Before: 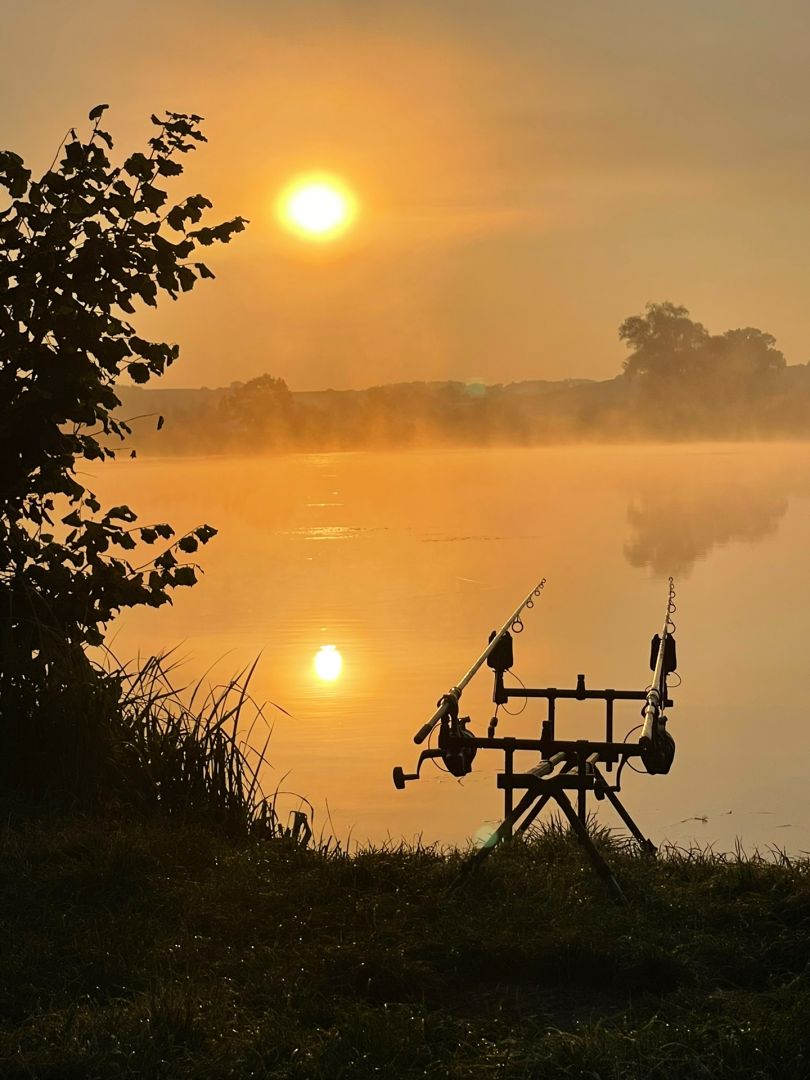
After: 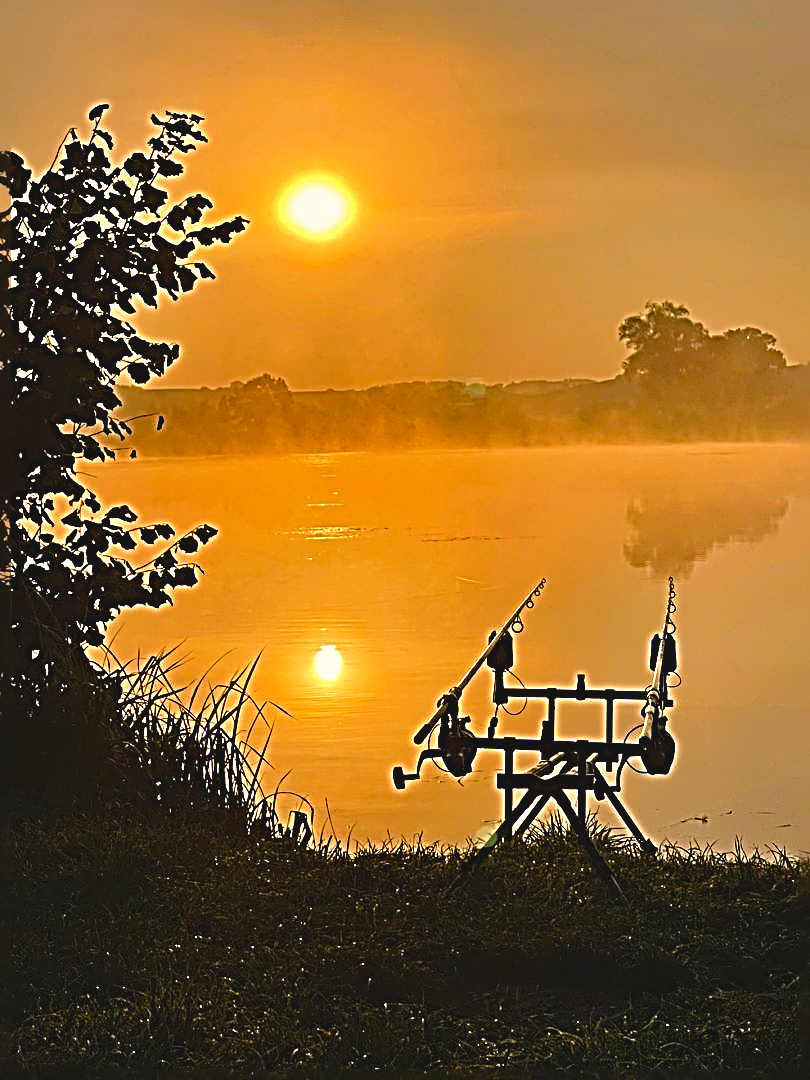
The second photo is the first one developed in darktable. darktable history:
sharpen: radius 4.001, amount 2
color balance rgb: shadows lift › chroma 2%, shadows lift › hue 247.2°, power › chroma 0.3%, power › hue 25.2°, highlights gain › chroma 3%, highlights gain › hue 60°, global offset › luminance 0.75%, perceptual saturation grading › global saturation 20%, perceptual saturation grading › highlights -20%, perceptual saturation grading › shadows 30%, global vibrance 20%
